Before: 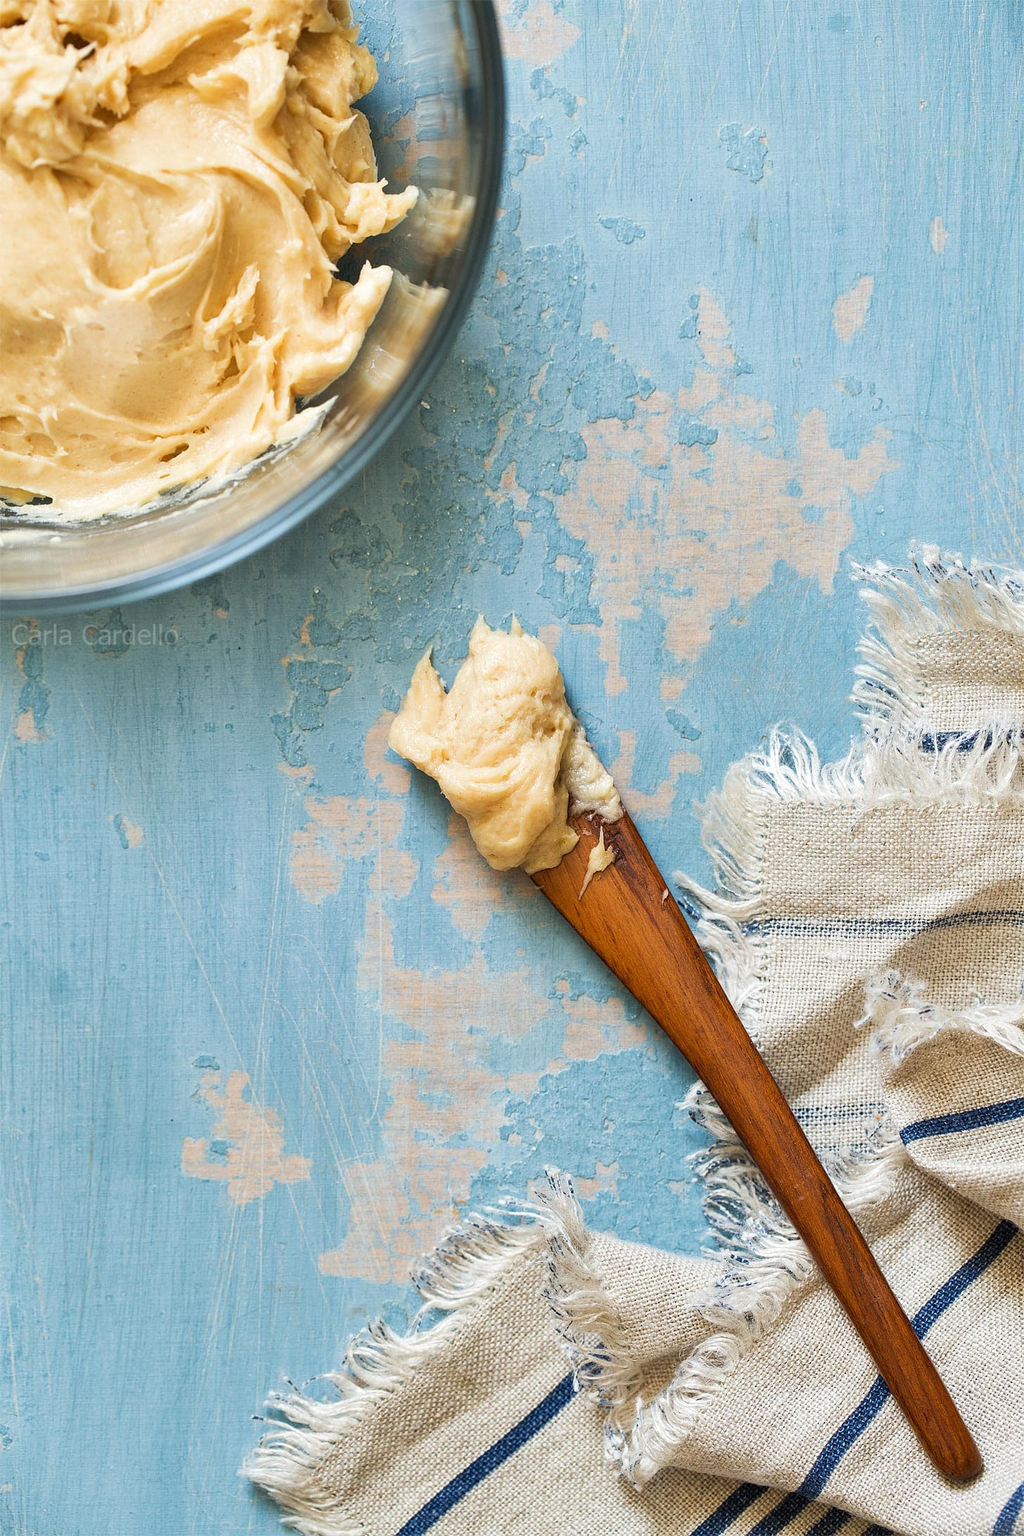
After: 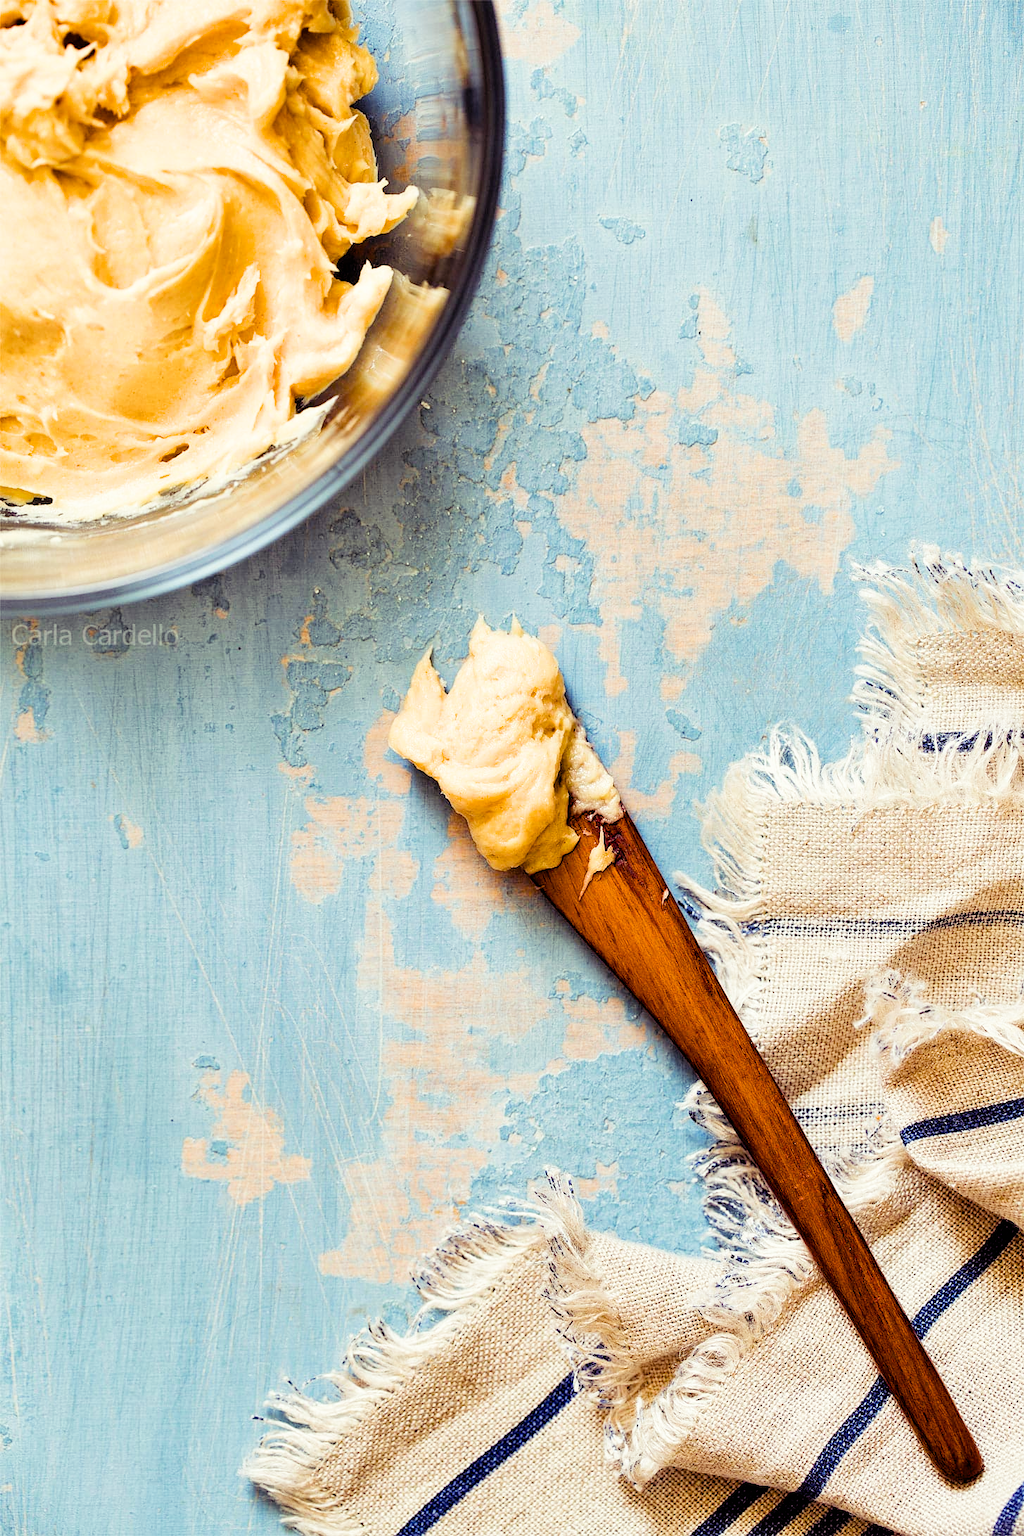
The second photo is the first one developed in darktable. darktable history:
levels: levels [0, 0.478, 1]
filmic rgb: black relative exposure -5 EV, white relative exposure 3.2 EV, hardness 3.42, contrast 1.2, highlights saturation mix -50%
color balance rgb: shadows lift › luminance -21.66%, shadows lift › chroma 8.98%, shadows lift › hue 283.37°, power › chroma 1.55%, power › hue 25.59°, highlights gain › luminance 6.08%, highlights gain › chroma 2.55%, highlights gain › hue 90°, global offset › luminance -0.87%, perceptual saturation grading › global saturation 27.49%, perceptual saturation grading › highlights -28.39%, perceptual saturation grading › mid-tones 15.22%, perceptual saturation grading › shadows 33.98%, perceptual brilliance grading › highlights 10%, perceptual brilliance grading › mid-tones 5%
